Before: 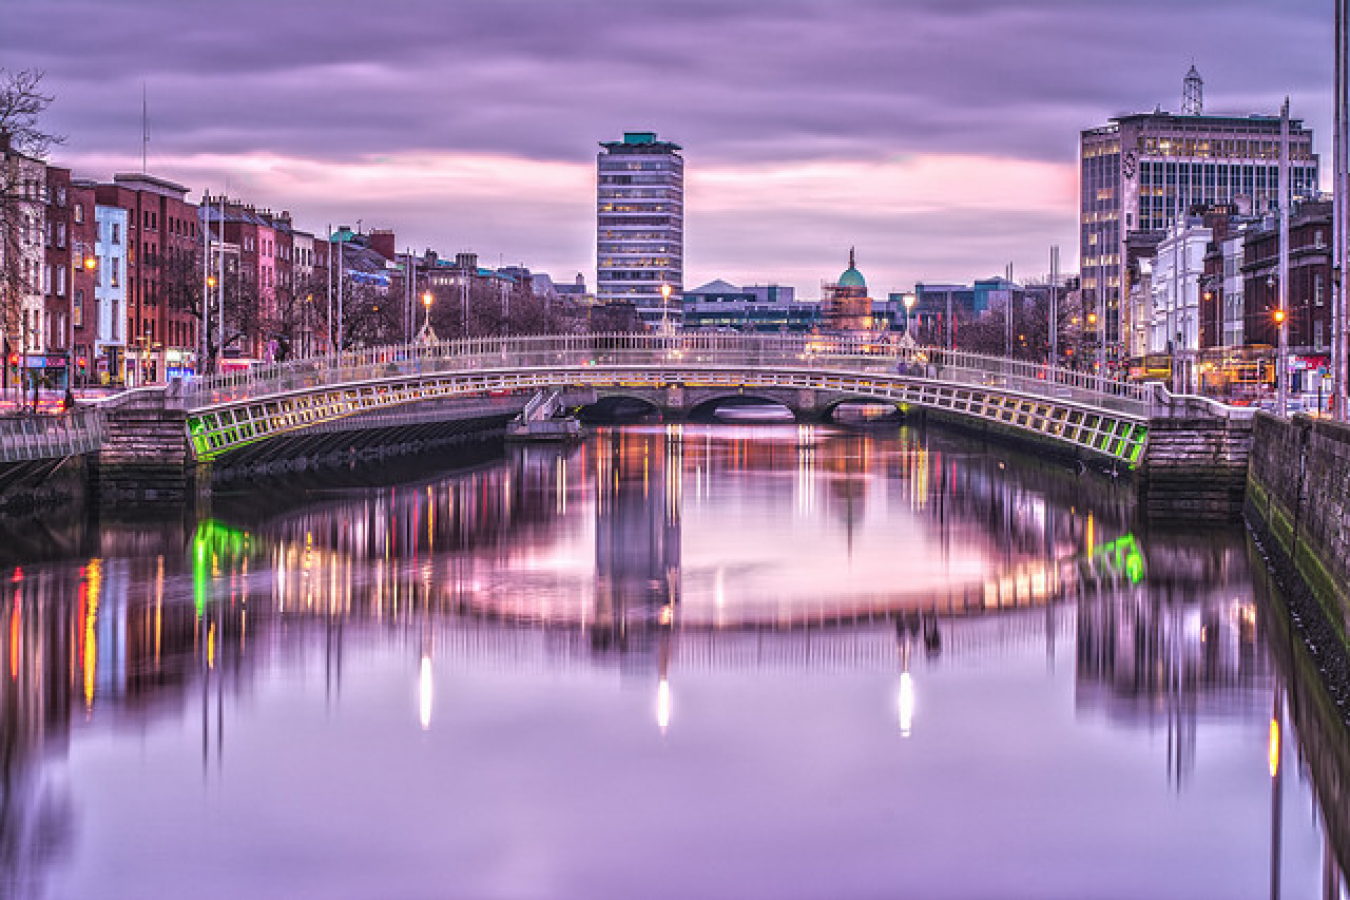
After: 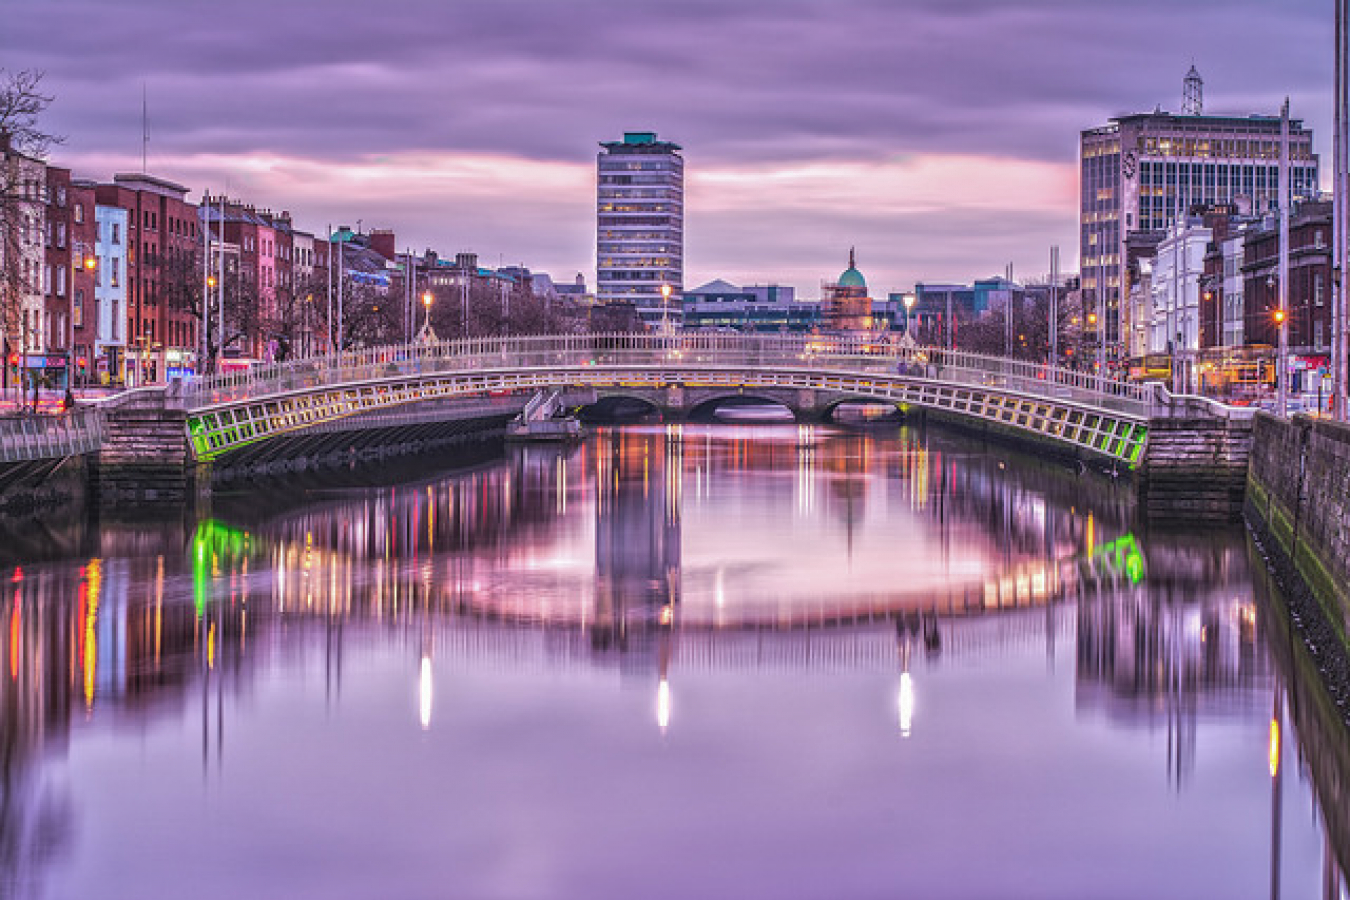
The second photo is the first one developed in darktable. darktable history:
shadows and highlights: shadows 39.79, highlights -59.8, highlights color adjustment 0.289%
